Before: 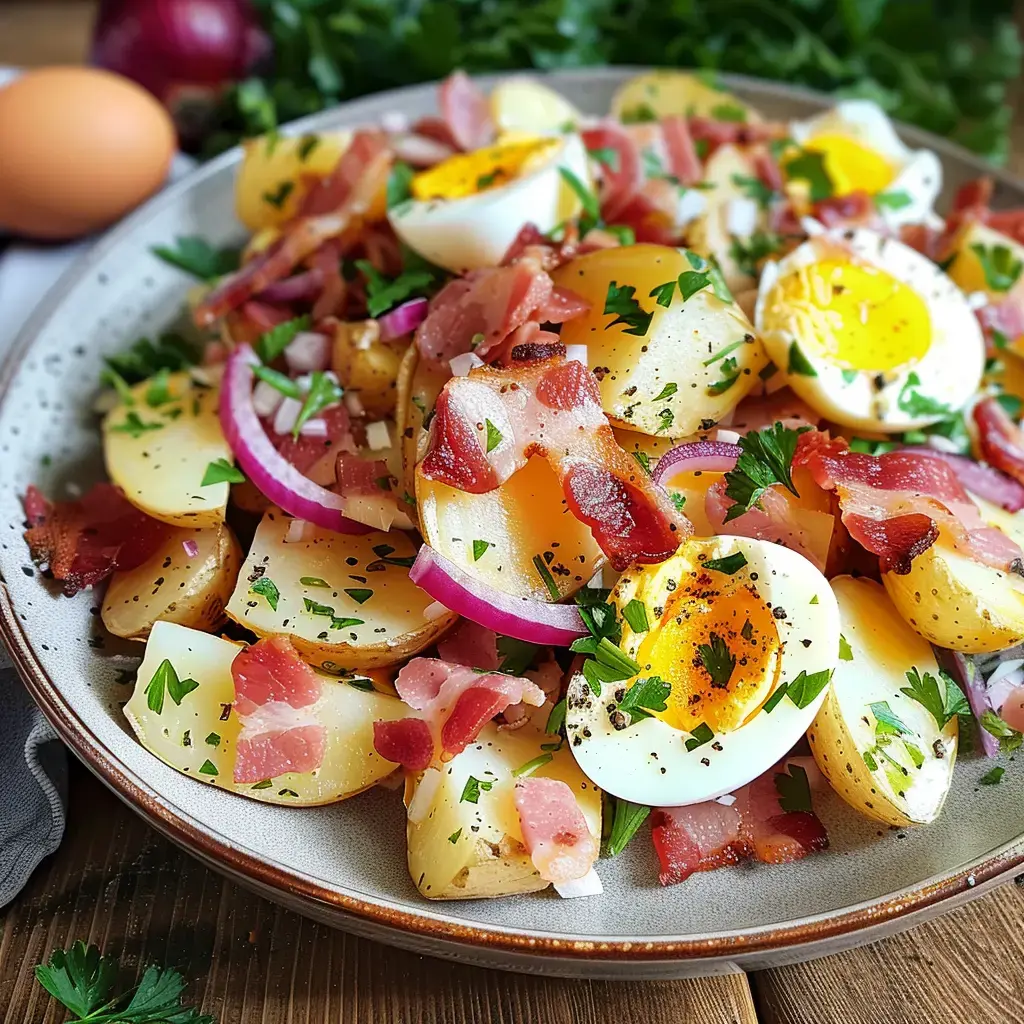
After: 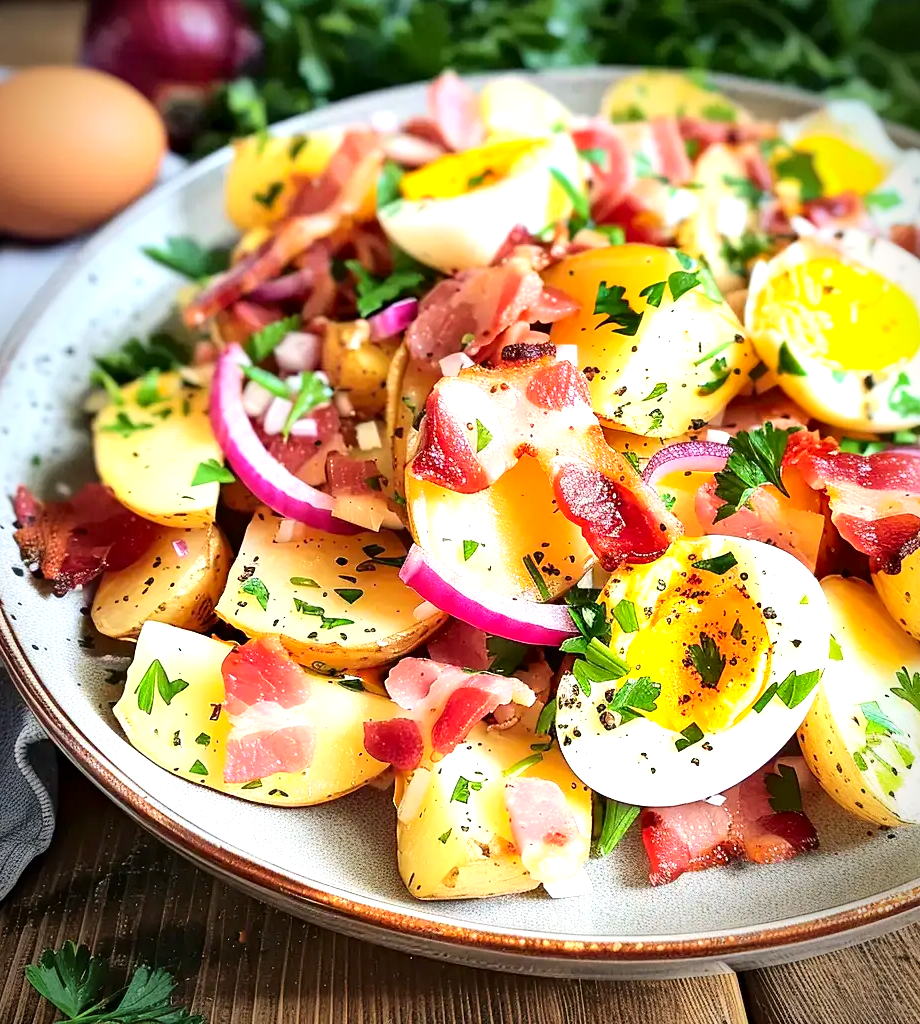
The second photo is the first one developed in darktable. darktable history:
exposure: black level correction 0, exposure 0.935 EV, compensate exposure bias true, compensate highlight preservation false
color correction: highlights a* 0.755, highlights b* 2.88, saturation 1.09
tone curve: curves: ch0 [(0, 0) (0.004, 0.001) (0.133, 0.112) (0.325, 0.362) (0.832, 0.893) (1, 1)], color space Lab, independent channels, preserve colors none
shadows and highlights: shadows 29.38, highlights -29, low approximation 0.01, soften with gaussian
vignetting: brightness -0.585, saturation -0.111, automatic ratio true
crop and rotate: left 1.055%, right 9.057%
